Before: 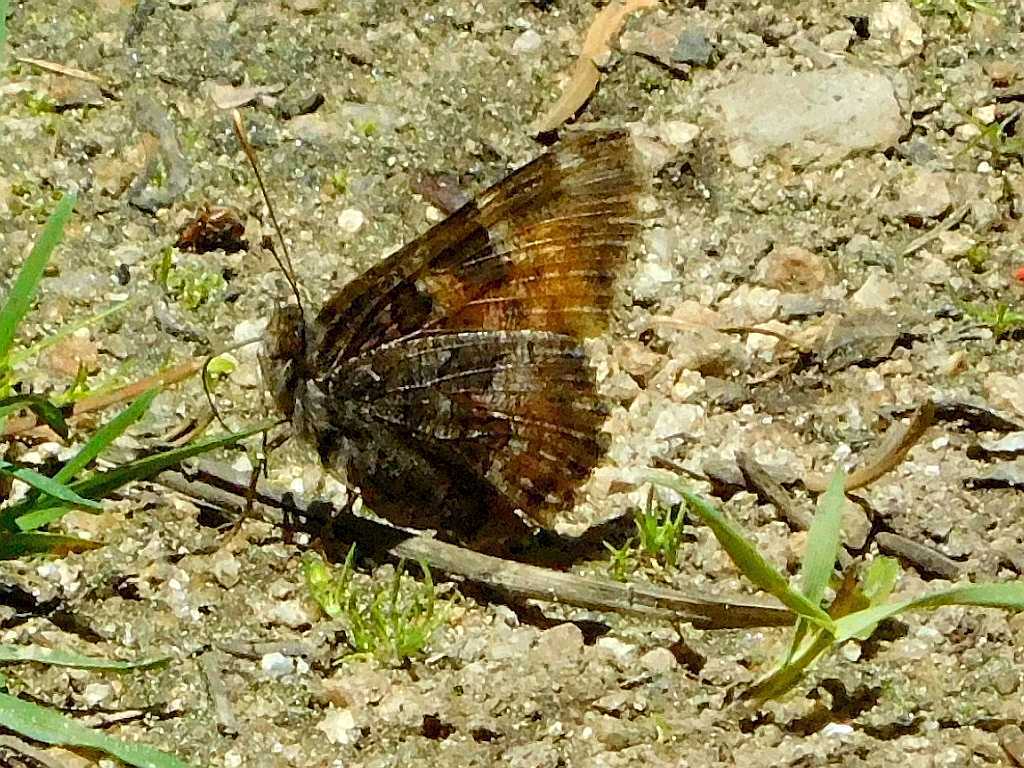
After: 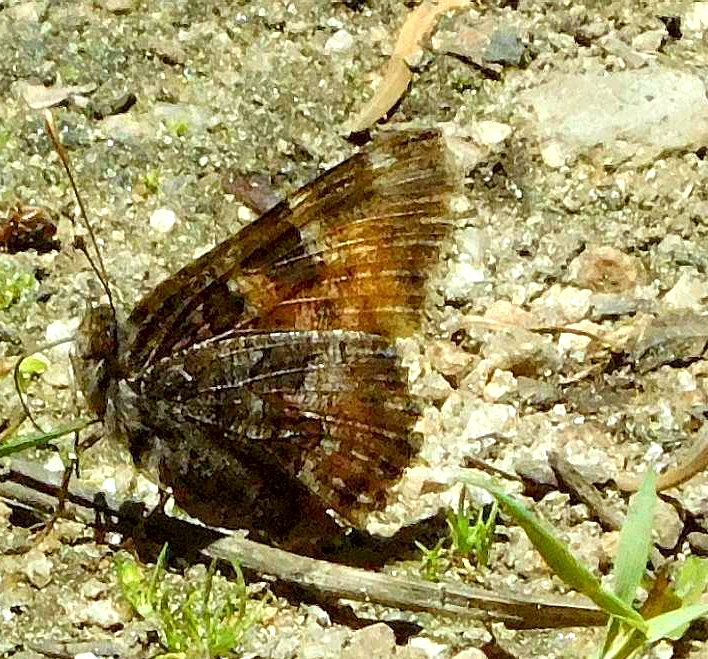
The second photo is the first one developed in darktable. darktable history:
crop: left 18.454%, right 12.327%, bottom 14.131%
exposure: exposure 0.298 EV, compensate highlight preservation false
local contrast: mode bilateral grid, contrast 20, coarseness 49, detail 119%, midtone range 0.2
color correction: highlights a* -2.88, highlights b* -2.22, shadows a* 2.04, shadows b* 2.95
